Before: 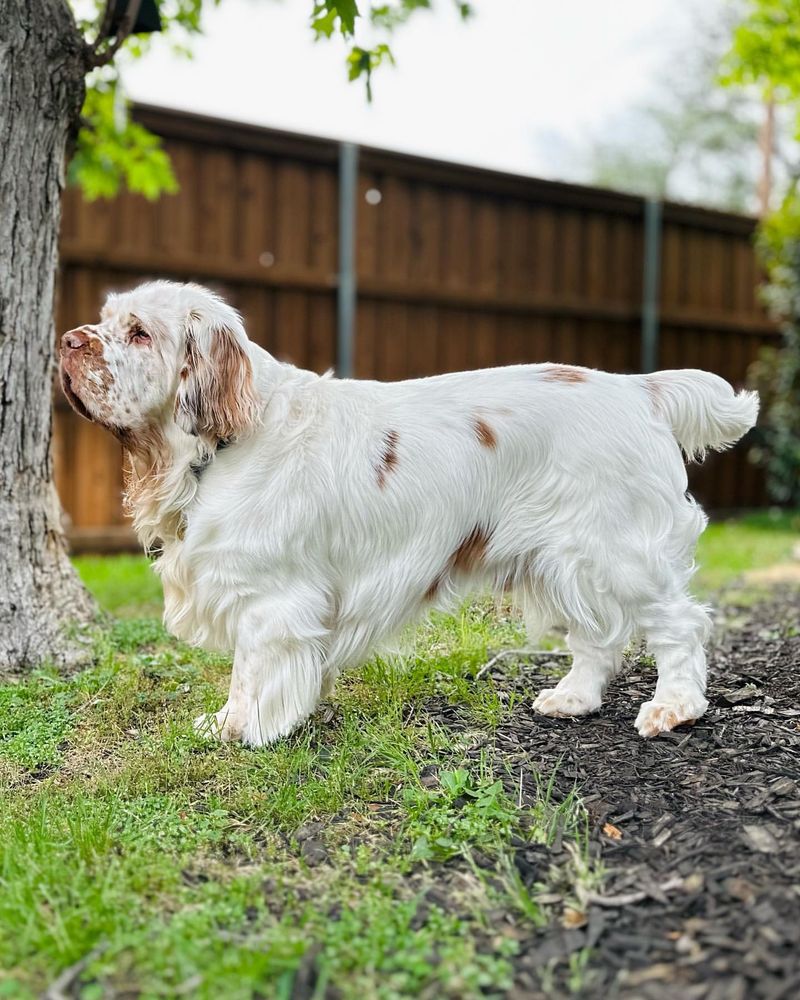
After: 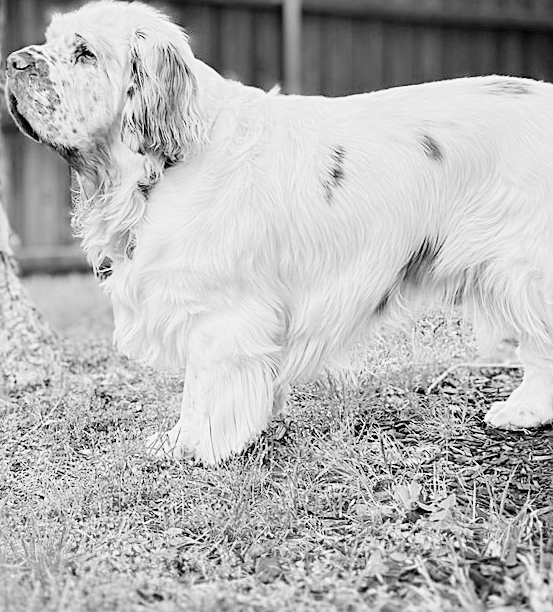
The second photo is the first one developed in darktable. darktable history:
filmic rgb: black relative exposure -7.65 EV, white relative exposure 4.56 EV, hardness 3.61, color science v6 (2022)
sharpen: on, module defaults
exposure: black level correction 0, exposure 1.125 EV, compensate exposure bias true, compensate highlight preservation false
crop: left 6.488%, top 27.668%, right 24.183%, bottom 8.656%
monochrome: on, module defaults
rotate and perspective: rotation -1°, crop left 0.011, crop right 0.989, crop top 0.025, crop bottom 0.975
